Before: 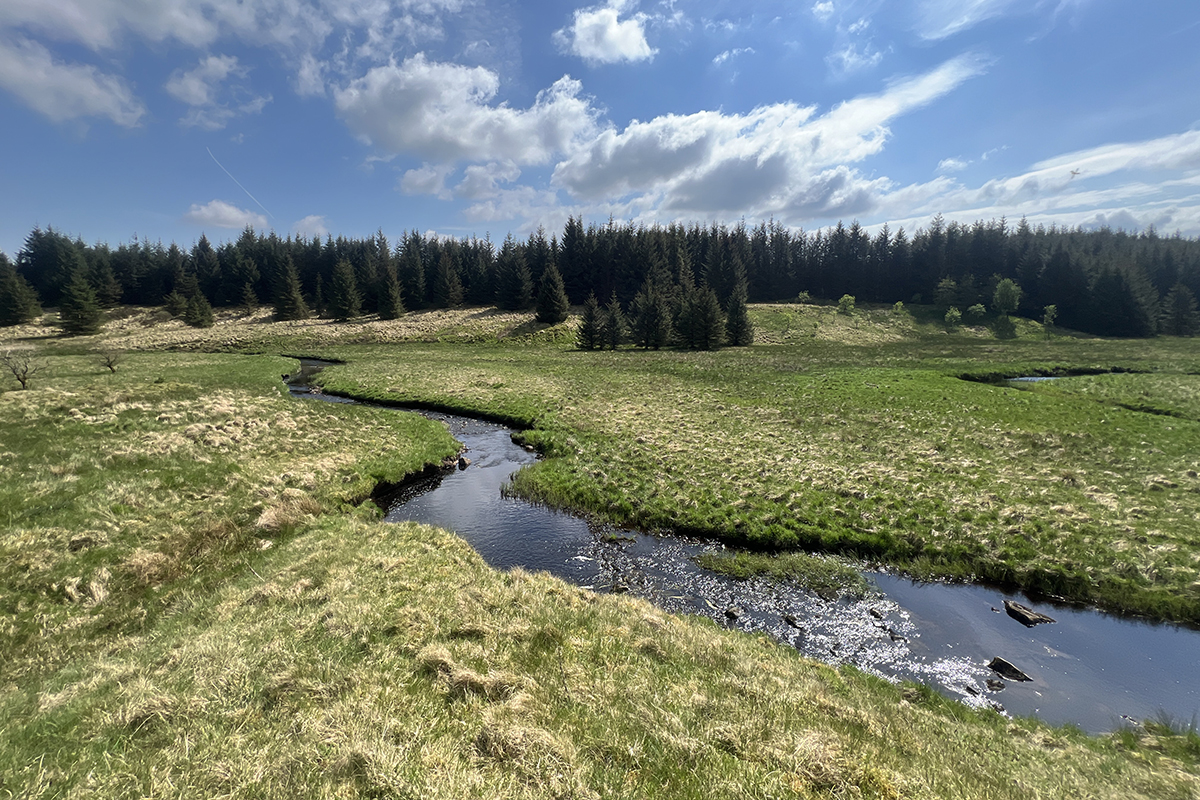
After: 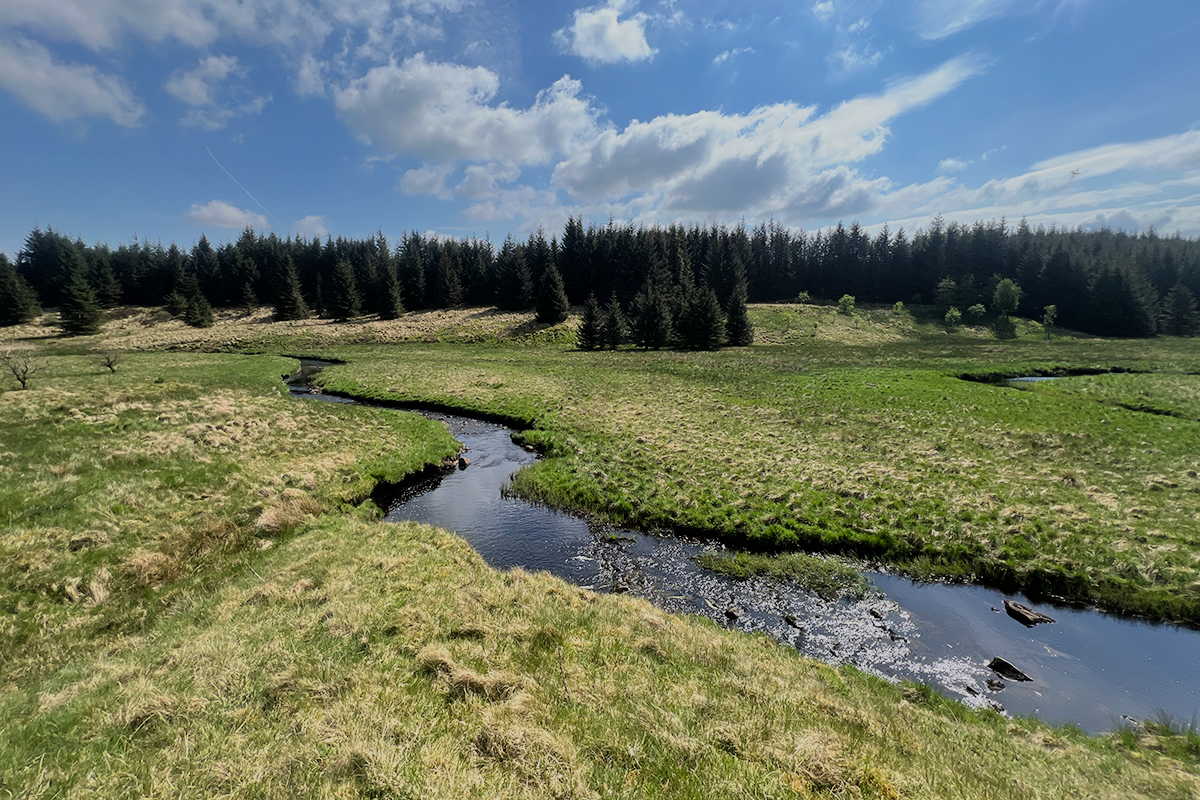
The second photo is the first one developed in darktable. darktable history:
filmic rgb: black relative exposure -7.65 EV, white relative exposure 4.56 EV, hardness 3.61, color science v6 (2022)
exposure: exposure -0.048 EV, compensate highlight preservation false
